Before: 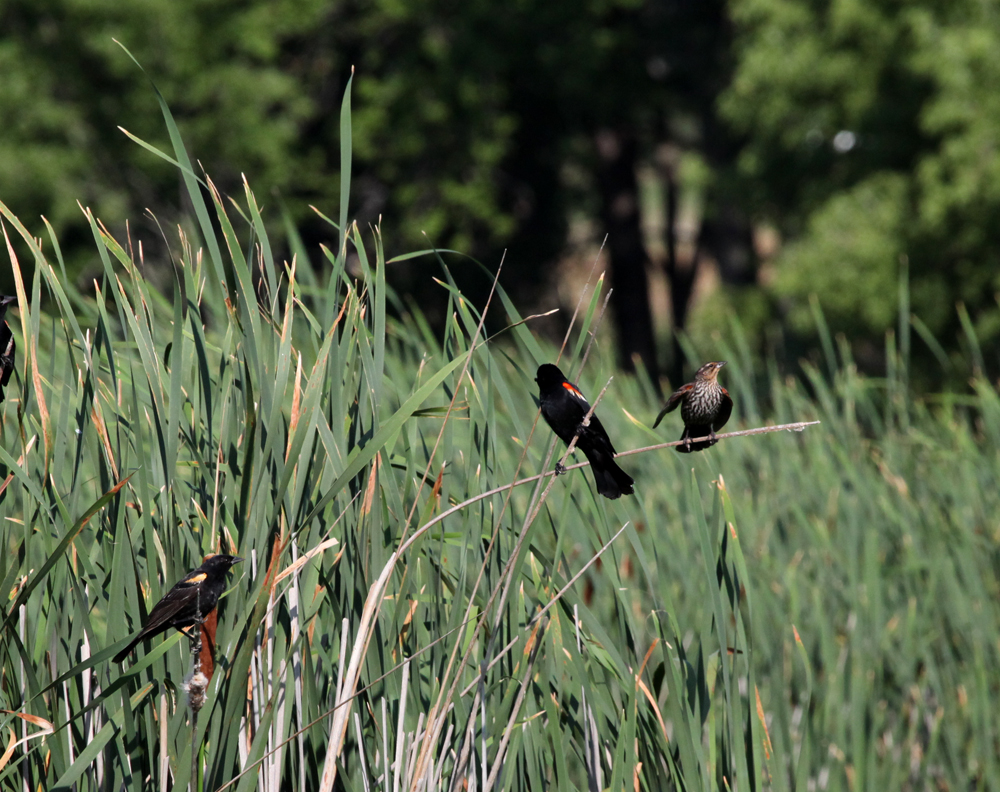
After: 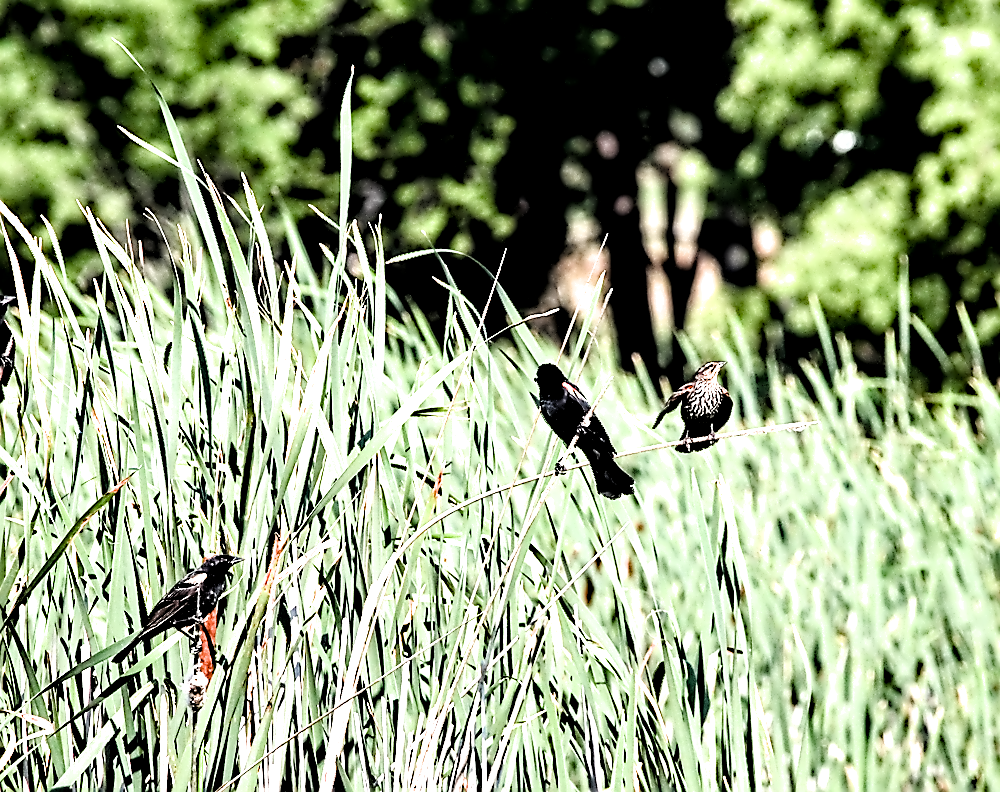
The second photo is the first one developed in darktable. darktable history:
color balance rgb: perceptual saturation grading › global saturation 25%, perceptual saturation grading › highlights -50%, perceptual saturation grading › shadows 30%, perceptual brilliance grading › global brilliance 12%, global vibrance 20%
contrast equalizer: octaves 7, y [[0.5, 0.542, 0.583, 0.625, 0.667, 0.708], [0.5 ×6], [0.5 ×6], [0, 0.033, 0.067, 0.1, 0.133, 0.167], [0, 0.05, 0.1, 0.15, 0.2, 0.25]]
sharpen: radius 1.4, amount 1.25, threshold 0.7
exposure: black level correction 0, exposure 1.75 EV, compensate exposure bias true, compensate highlight preservation false
local contrast: highlights 100%, shadows 100%, detail 120%, midtone range 0.2
filmic rgb: black relative exposure -3.31 EV, white relative exposure 3.45 EV, hardness 2.36, contrast 1.103
tone equalizer: -8 EV -0.417 EV, -7 EV -0.389 EV, -6 EV -0.333 EV, -5 EV -0.222 EV, -3 EV 0.222 EV, -2 EV 0.333 EV, -1 EV 0.389 EV, +0 EV 0.417 EV, edges refinement/feathering 500, mask exposure compensation -1.57 EV, preserve details no
